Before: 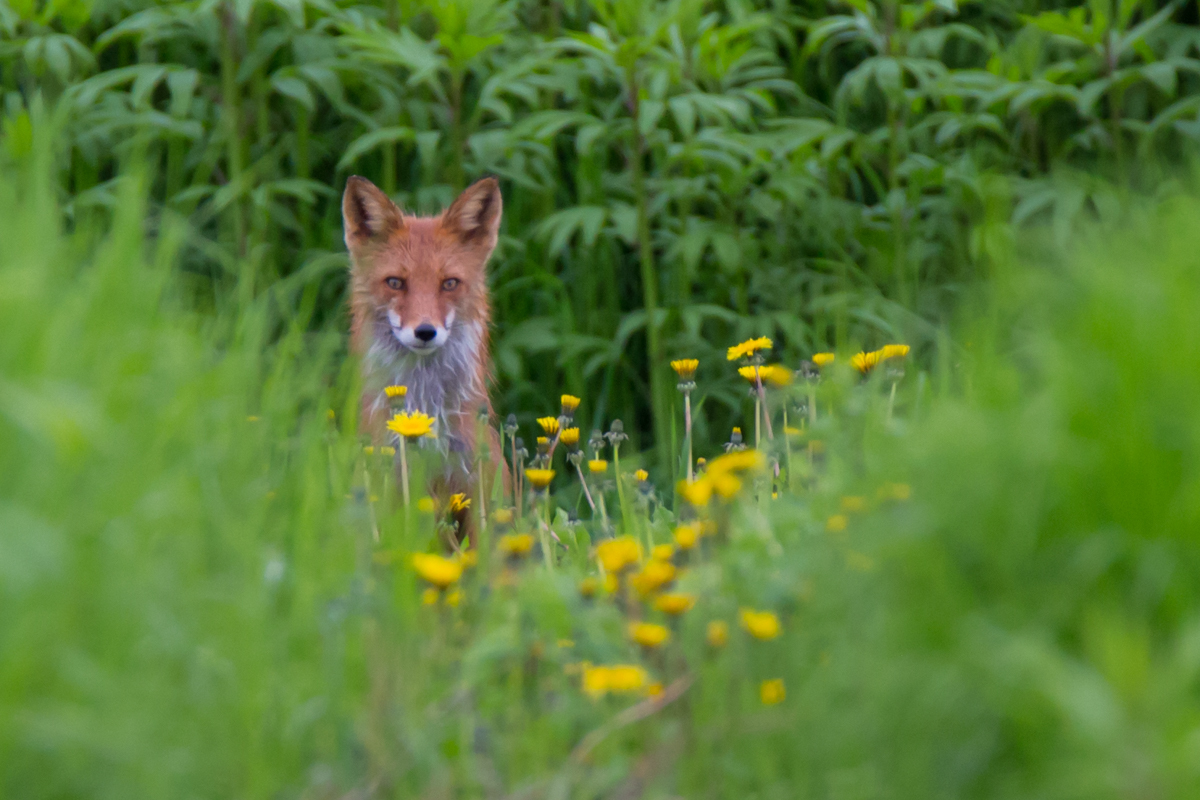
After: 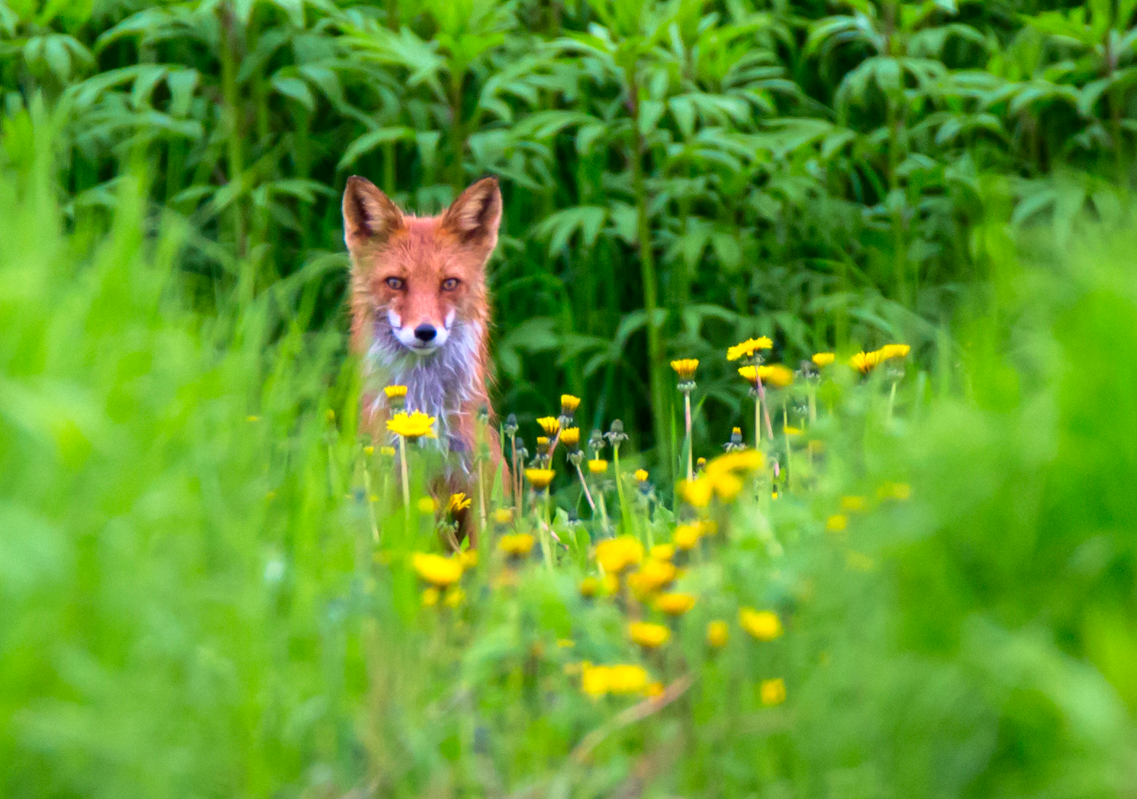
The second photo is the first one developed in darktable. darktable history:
crop and rotate: left 0%, right 5.203%
exposure: exposure 0.559 EV, compensate exposure bias true, compensate highlight preservation false
local contrast: highlights 102%, shadows 99%, detail 120%, midtone range 0.2
contrast brightness saturation: contrast 0.158, saturation 0.333
velvia: on, module defaults
